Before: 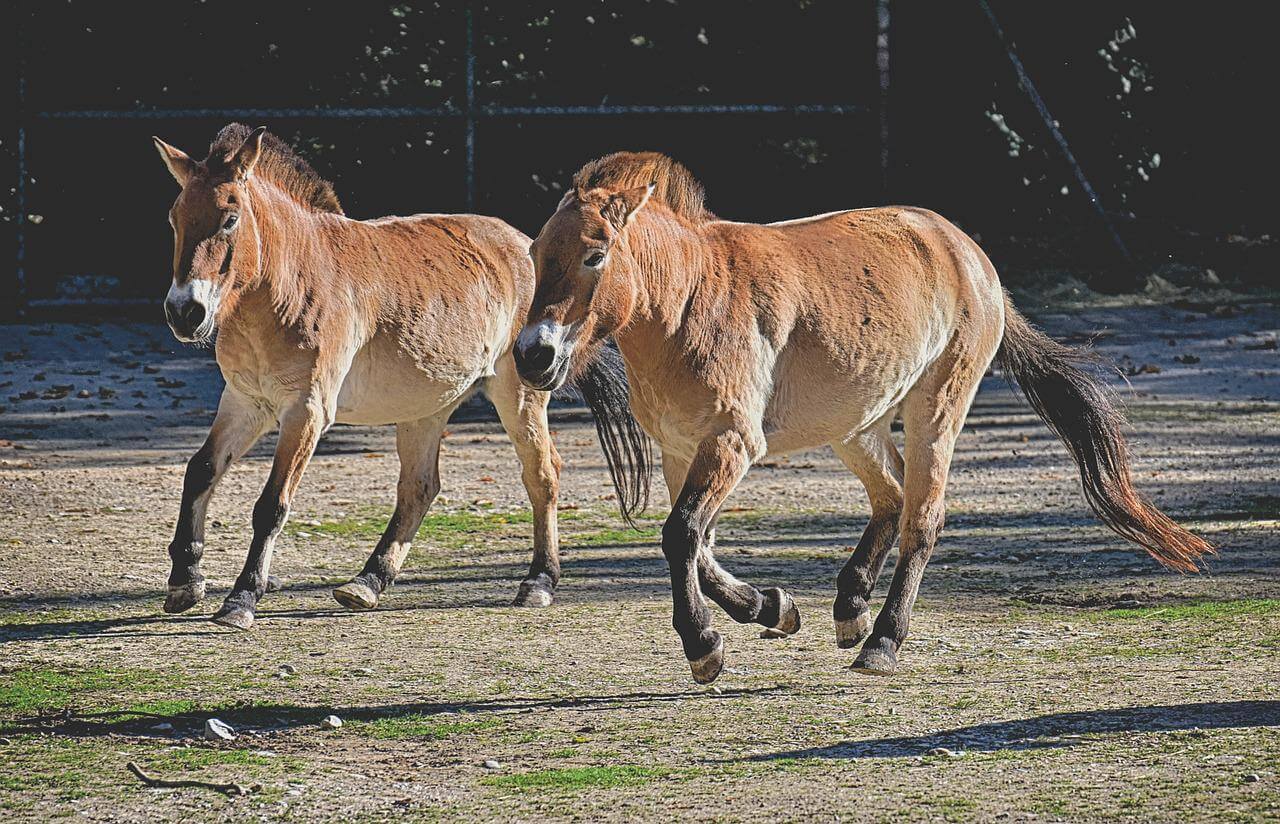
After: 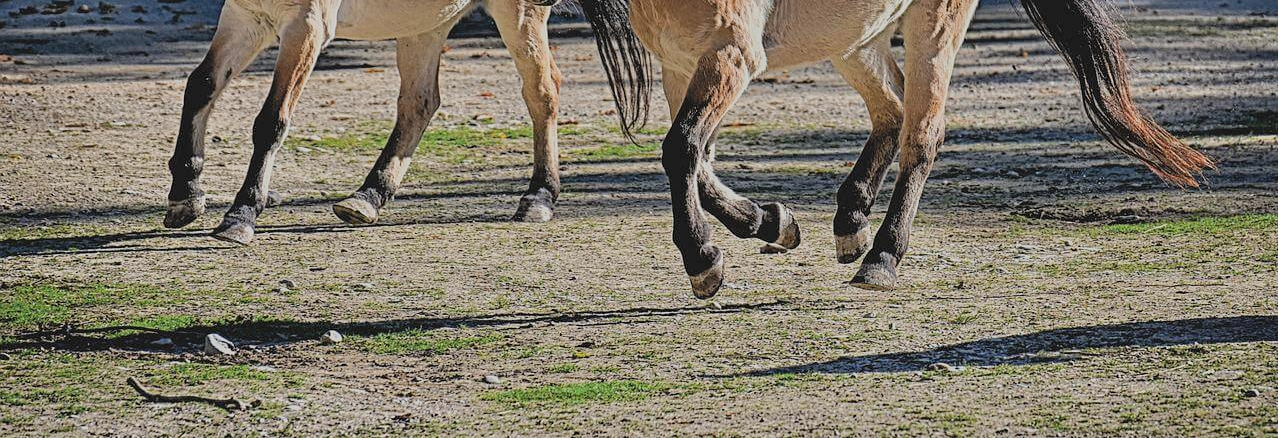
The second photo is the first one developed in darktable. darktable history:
filmic rgb: black relative exposure -7.65 EV, white relative exposure 4.56 EV, hardness 3.61, contrast 1.062
crop and rotate: top 46.798%, right 0.091%
